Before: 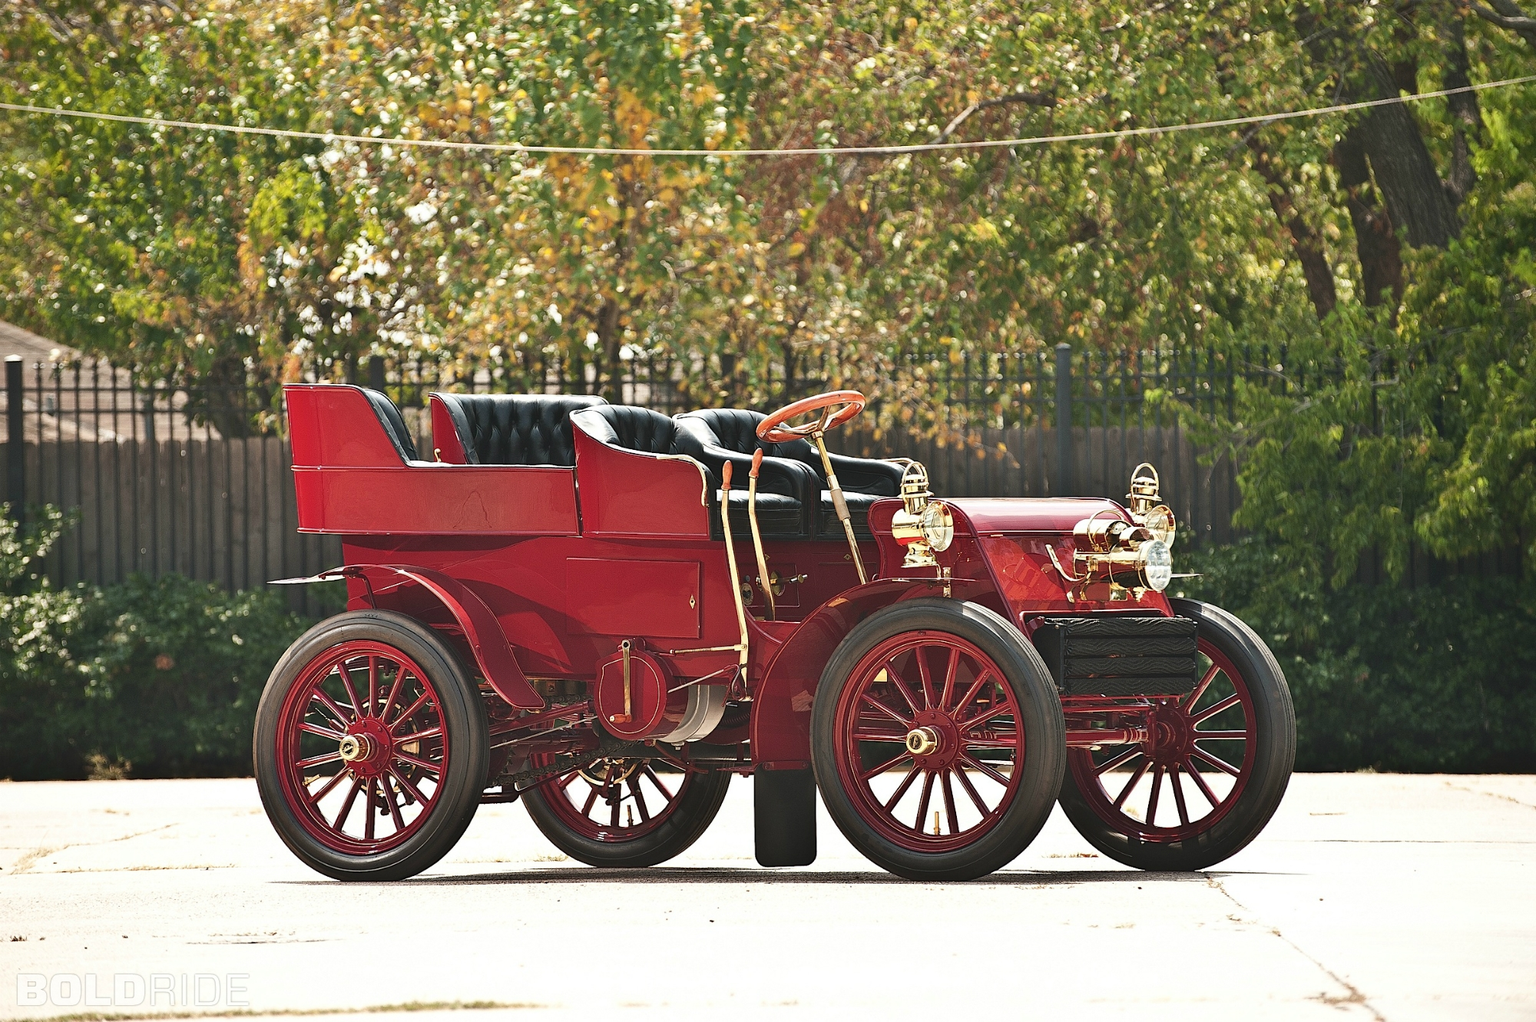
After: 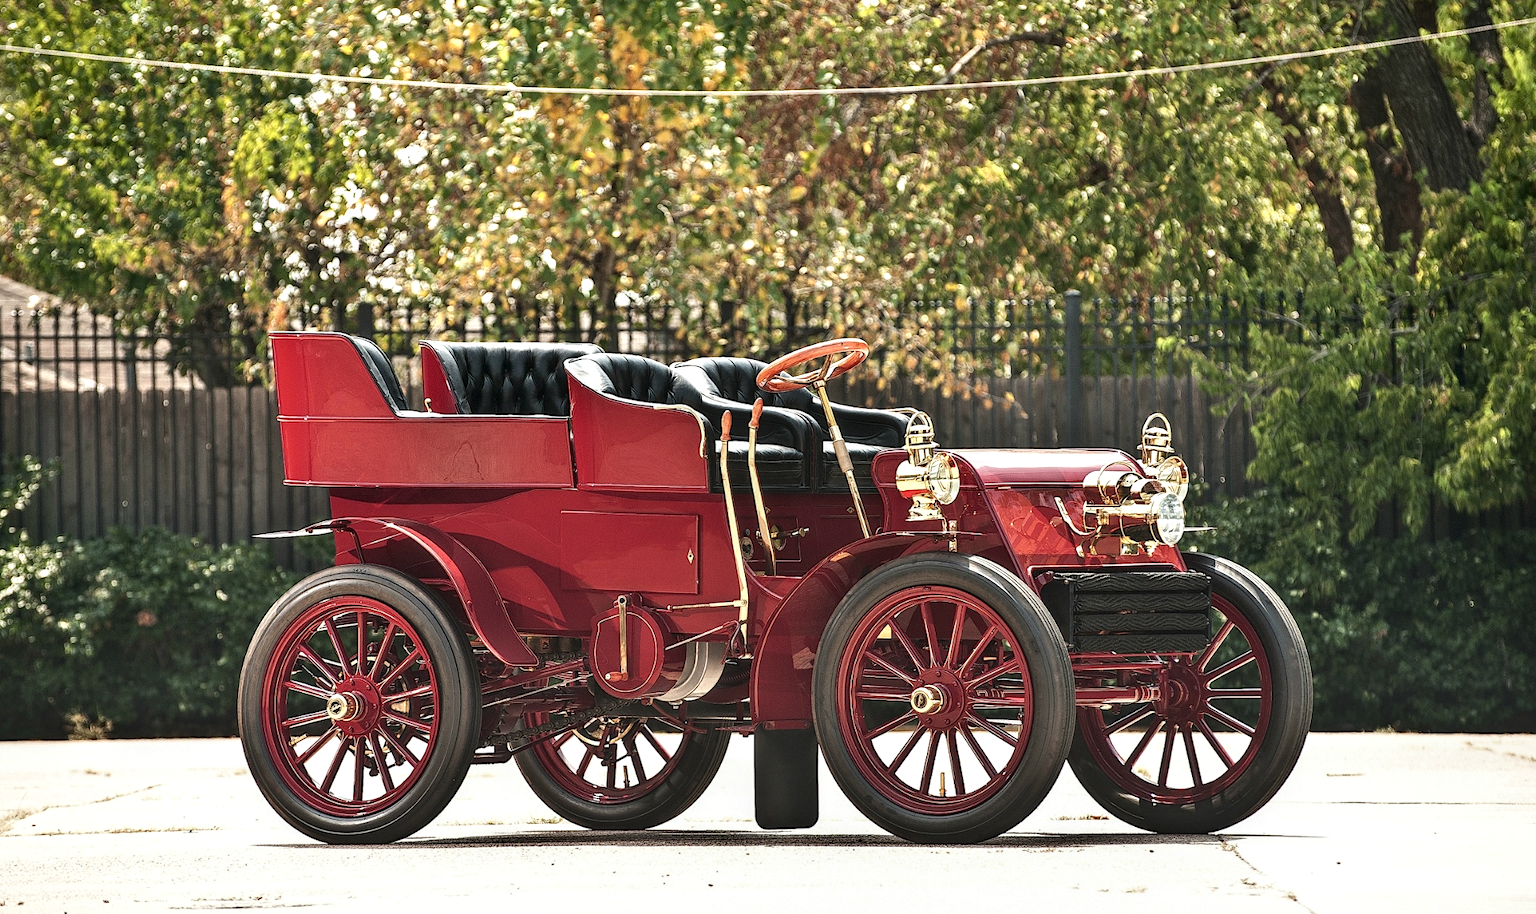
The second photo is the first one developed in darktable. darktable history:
crop: left 1.48%, top 6.149%, right 1.454%, bottom 6.979%
local contrast: highlights 60%, shadows 61%, detail 160%
